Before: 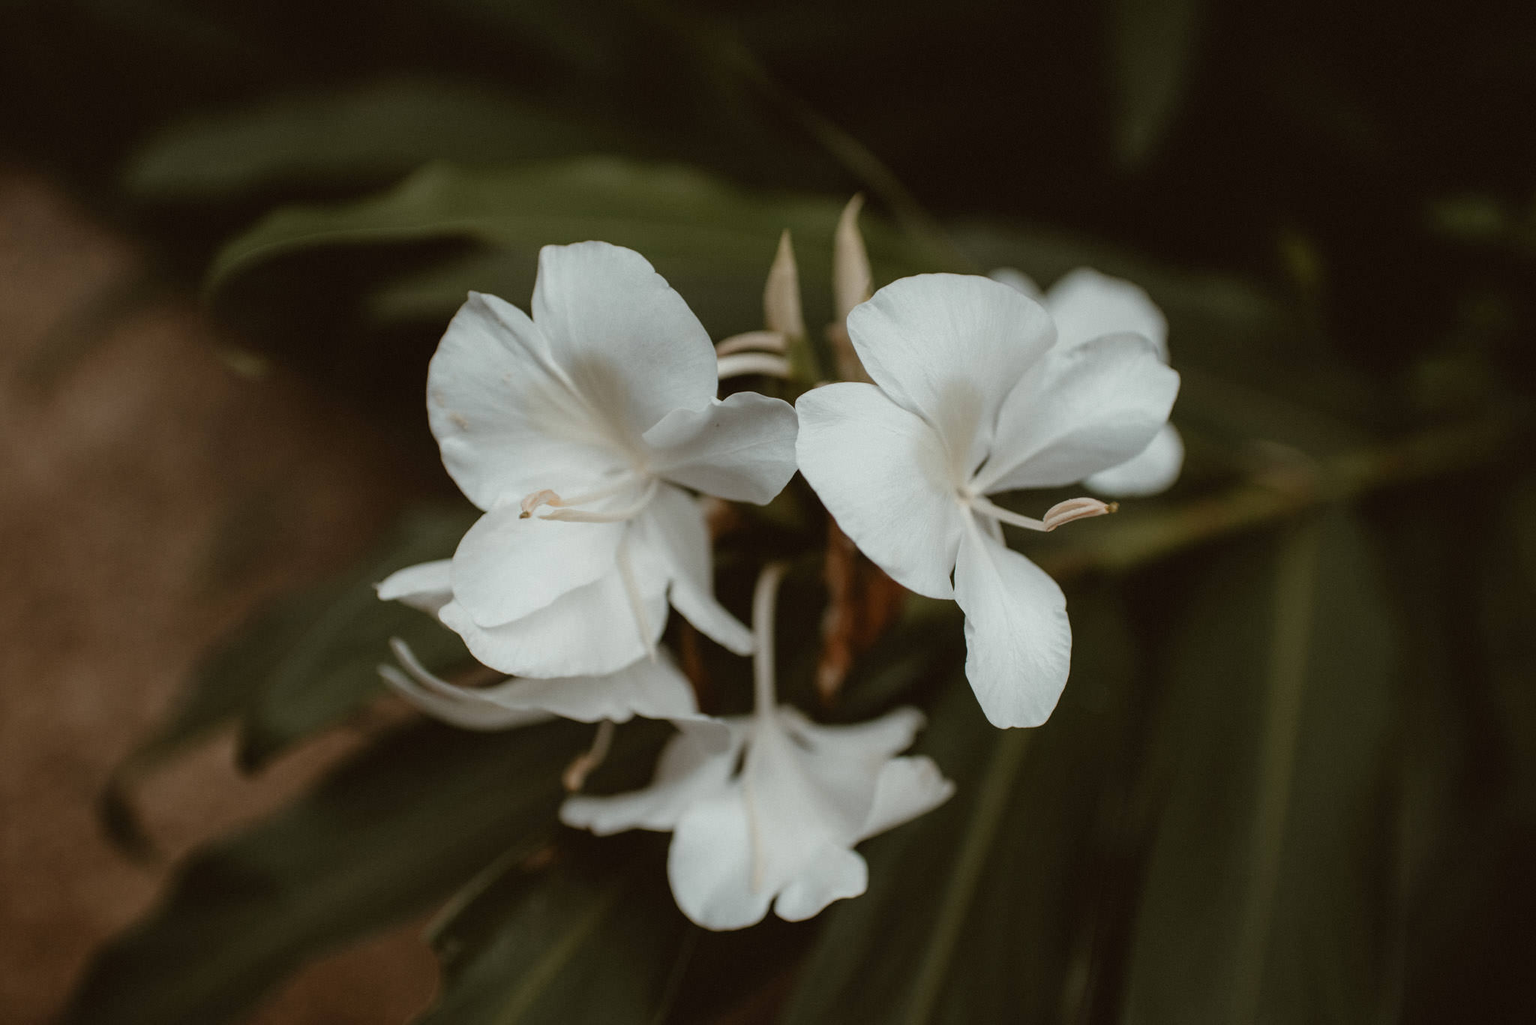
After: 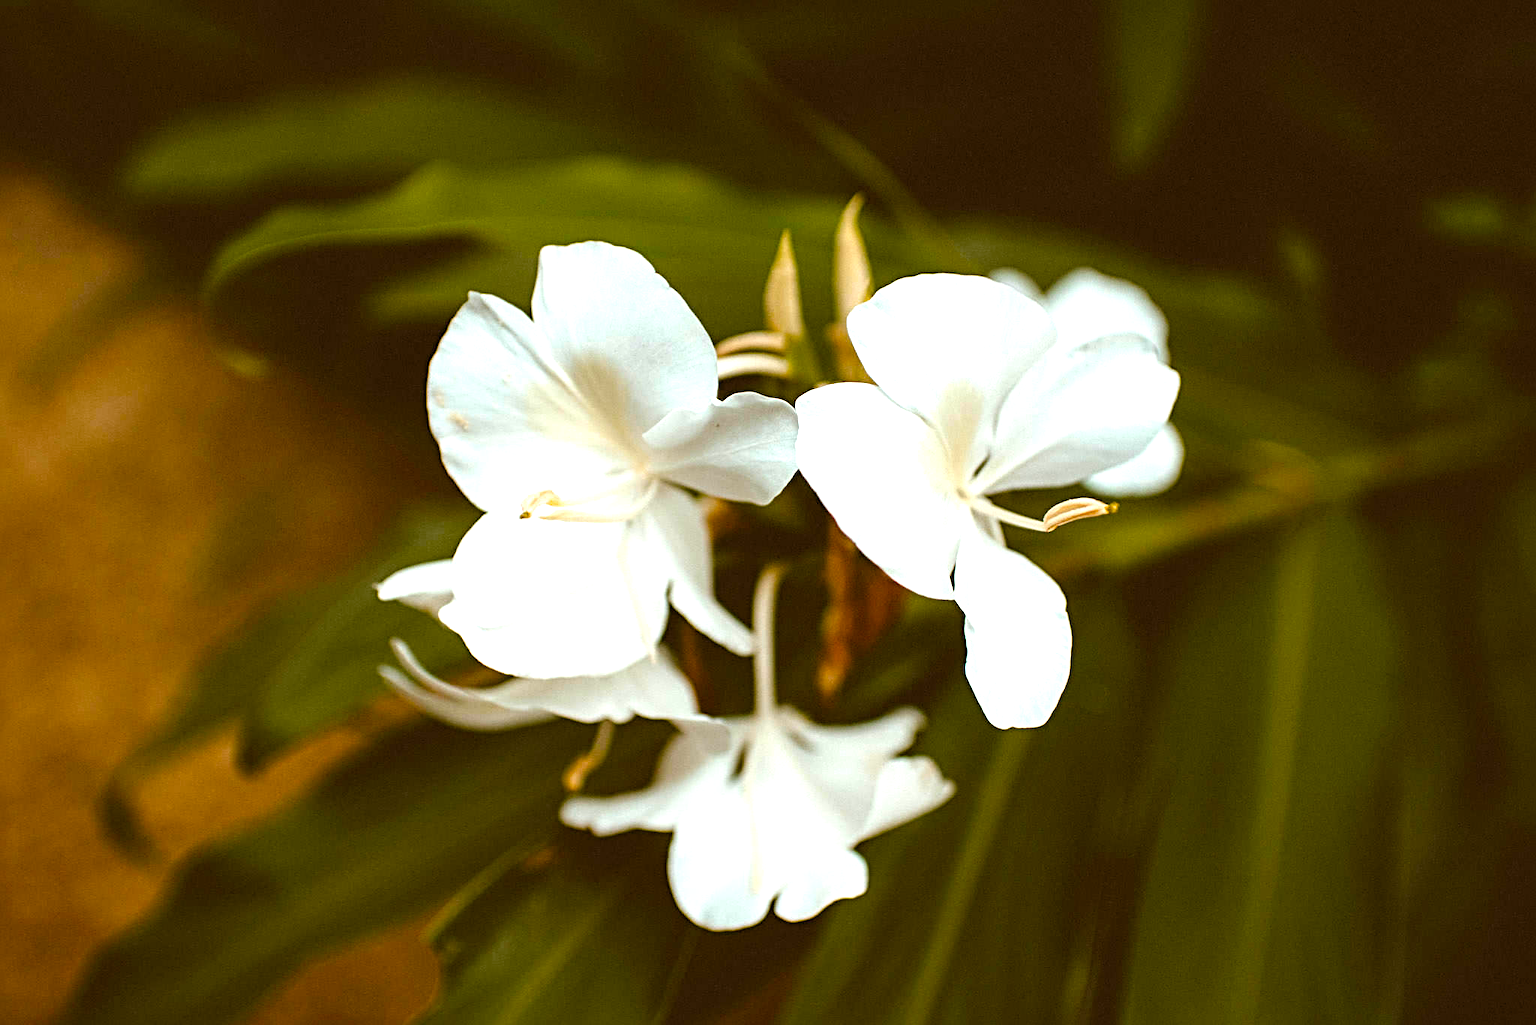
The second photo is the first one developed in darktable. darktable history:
color balance rgb: perceptual saturation grading › global saturation 100%
sharpen: radius 4
exposure: black level correction 0, exposure 0.7 EV, compensate exposure bias true, compensate highlight preservation false
